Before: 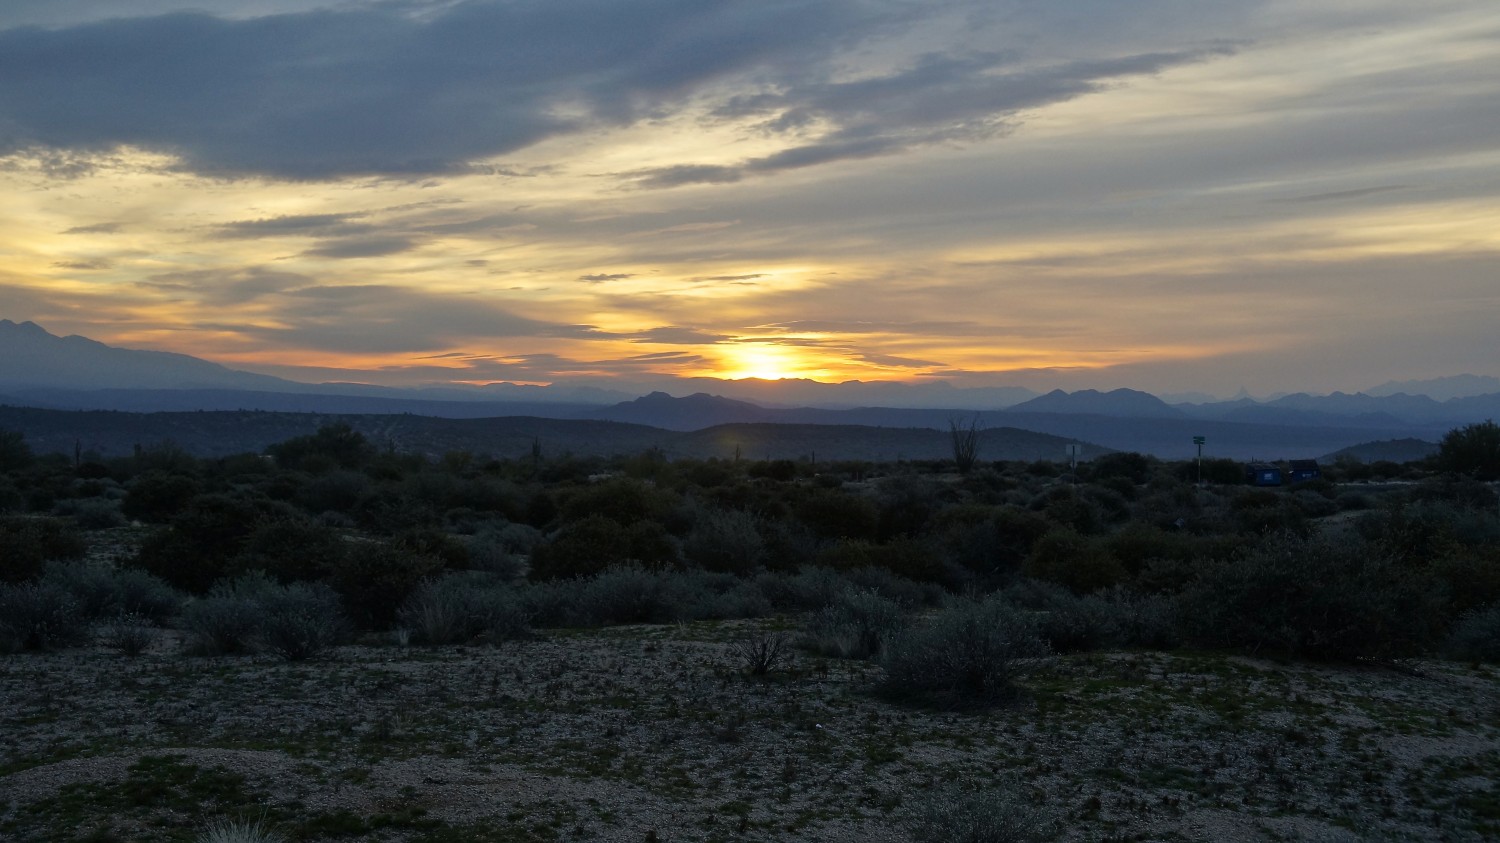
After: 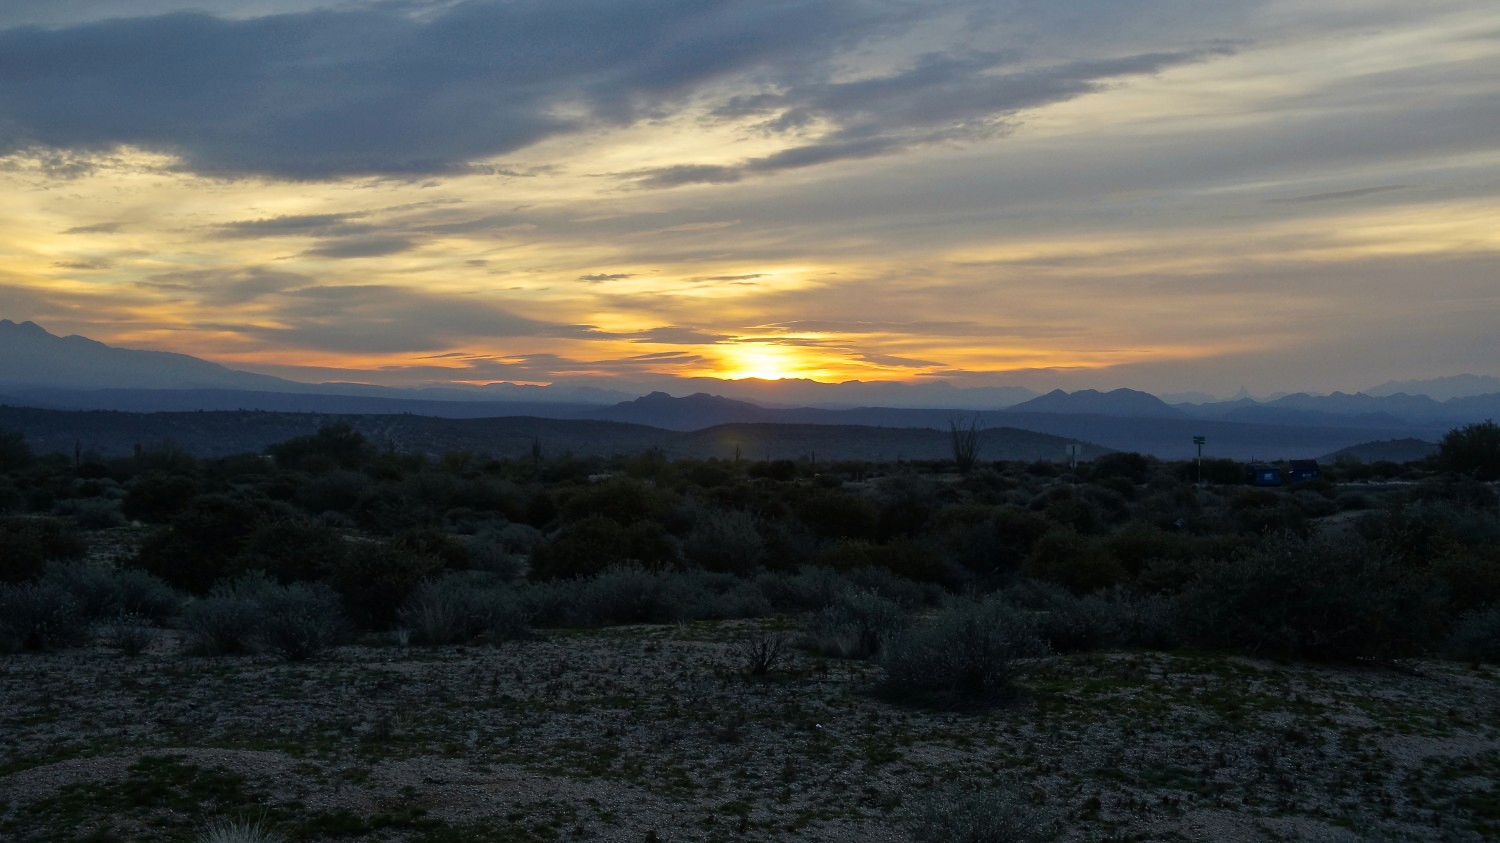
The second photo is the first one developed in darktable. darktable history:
color balance rgb: shadows lift › luminance -19.788%, perceptual saturation grading › global saturation 8.652%
color calibration: illuminant same as pipeline (D50), adaptation none (bypass), x 0.332, y 0.334, temperature 5011.46 K
